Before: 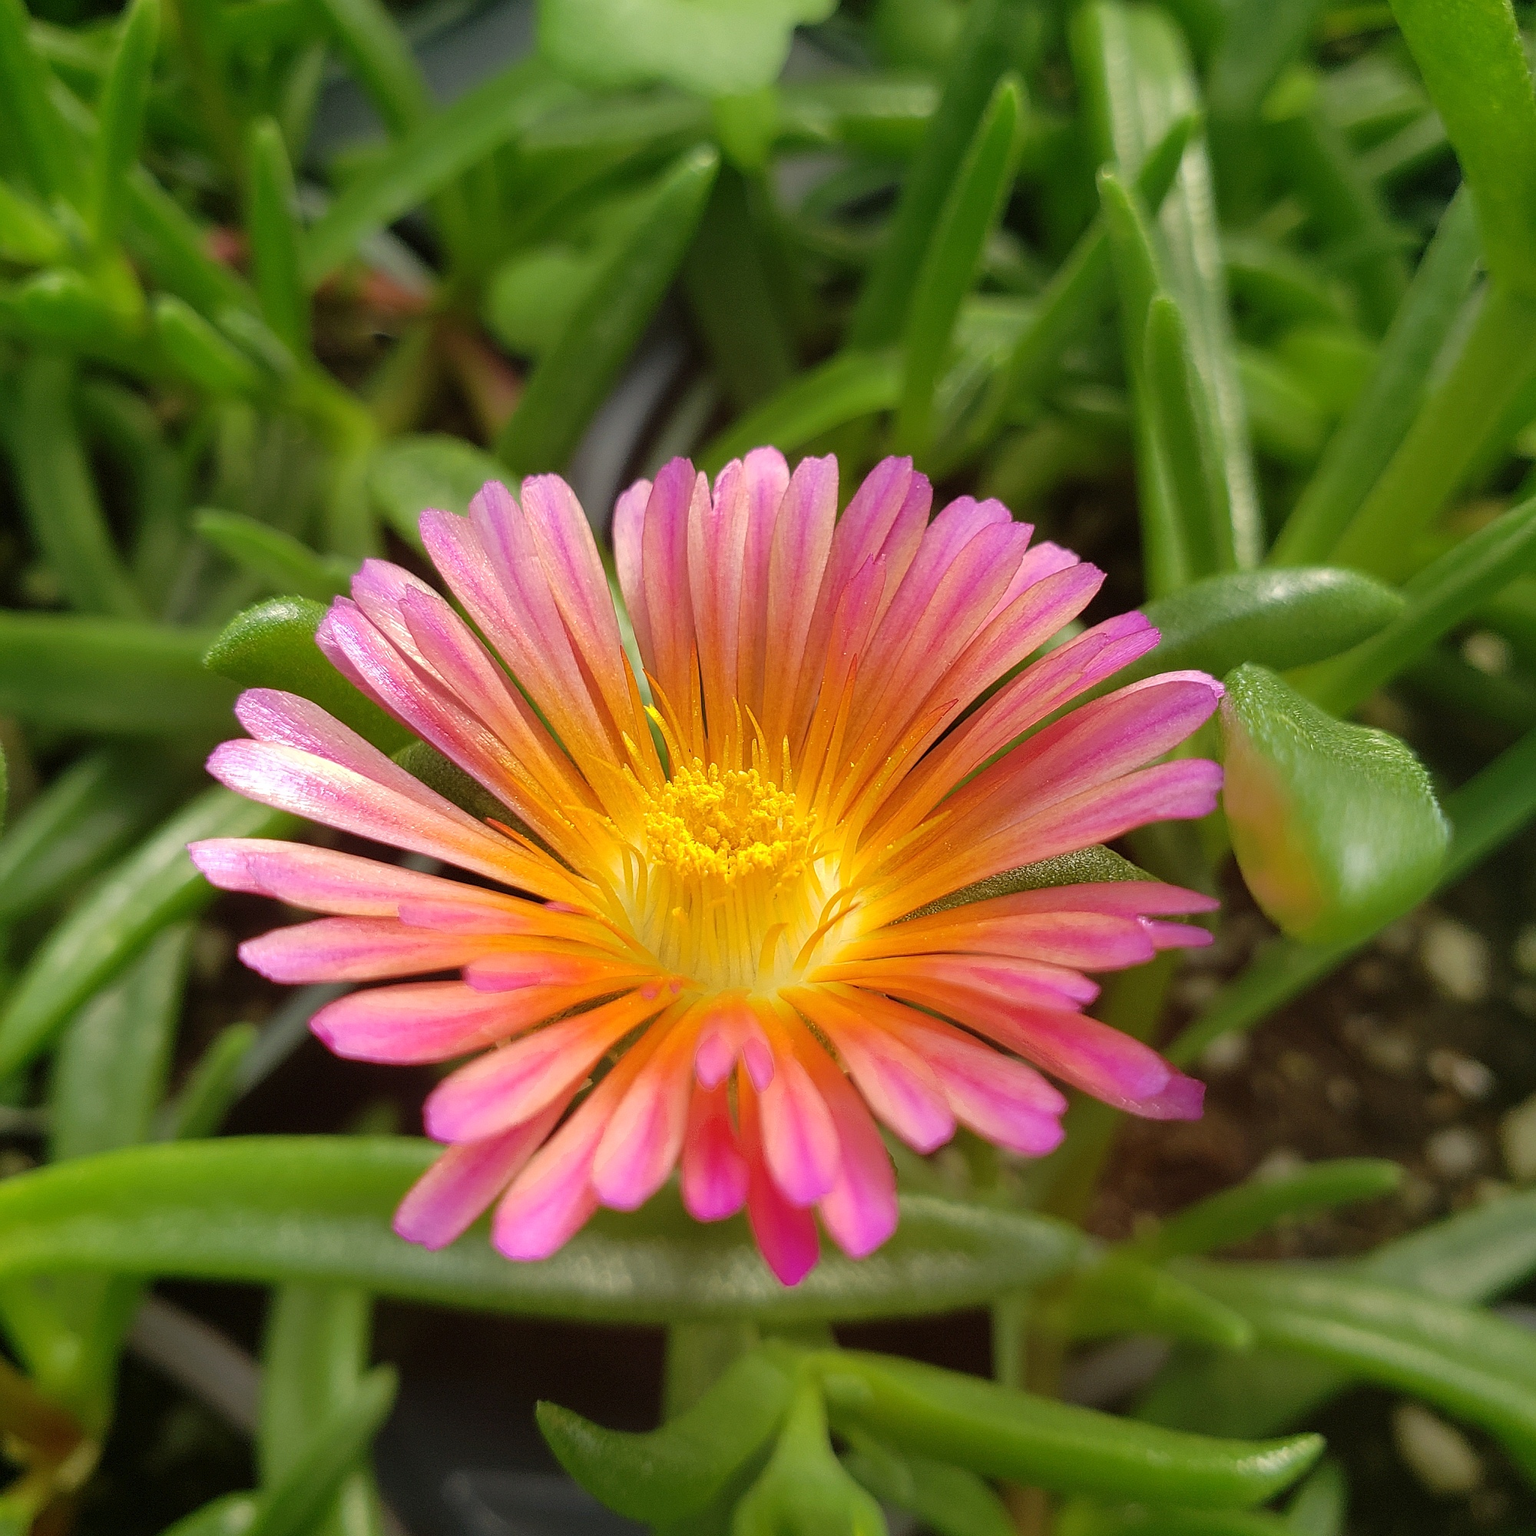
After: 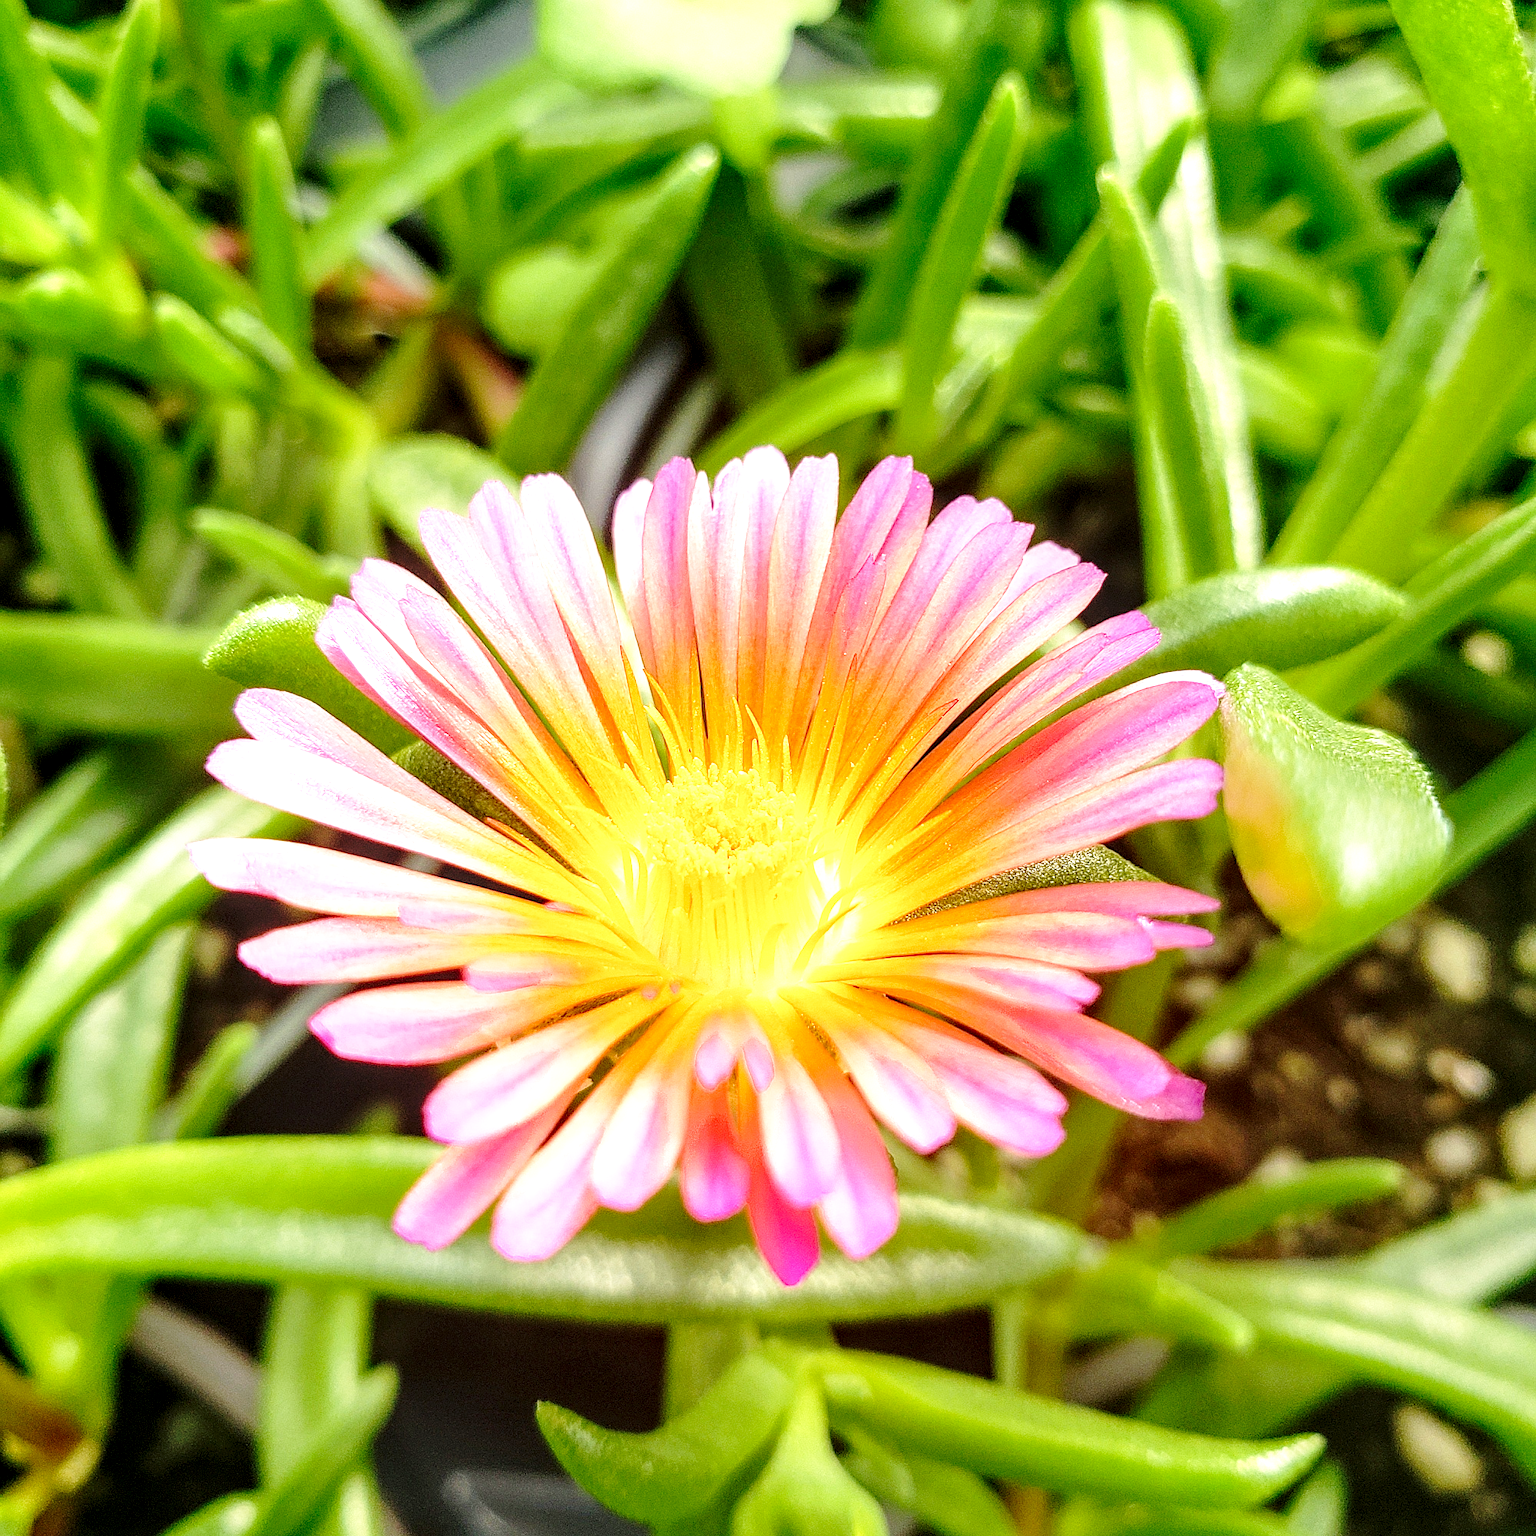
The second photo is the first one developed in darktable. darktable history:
local contrast: detail 150%
exposure: exposure 0.74 EV, compensate highlight preservation false
base curve: curves: ch0 [(0, 0) (0.028, 0.03) (0.121, 0.232) (0.46, 0.748) (0.859, 0.968) (1, 1)], preserve colors none
